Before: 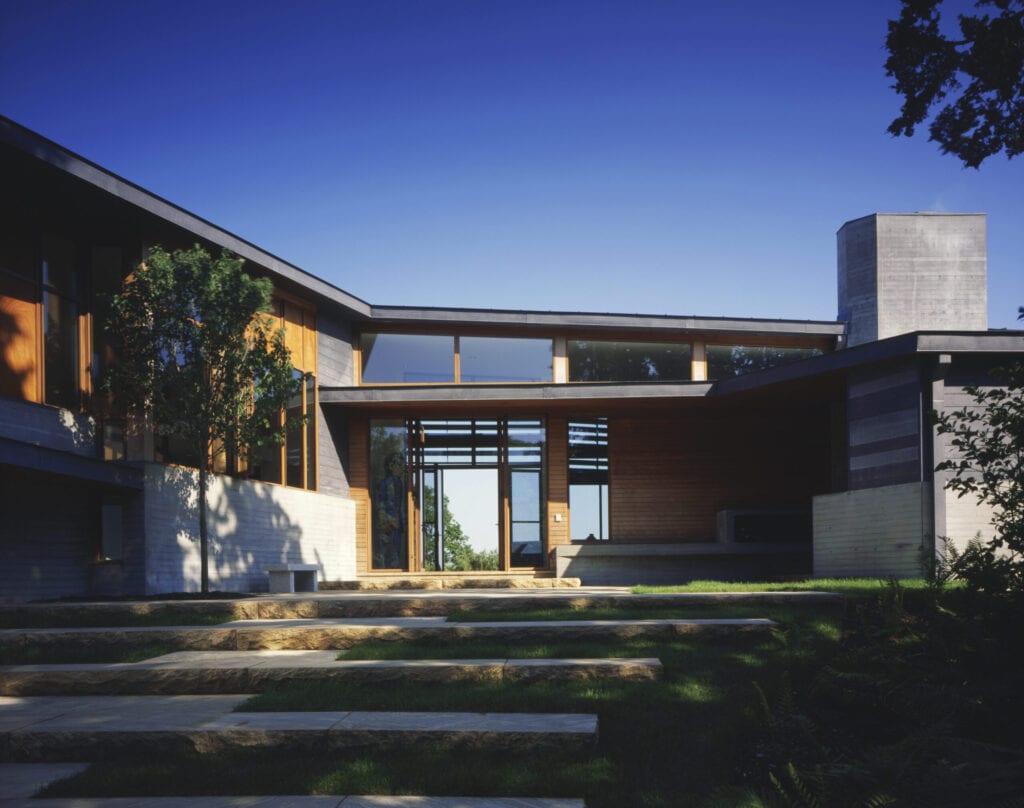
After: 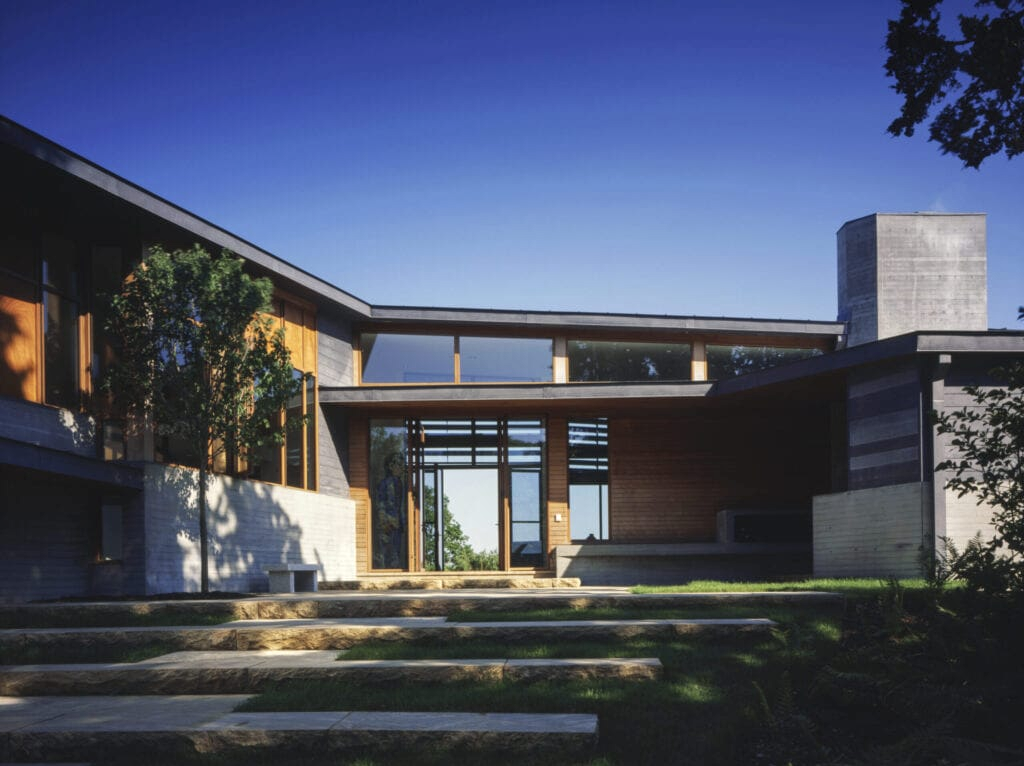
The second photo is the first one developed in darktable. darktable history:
crop and rotate: top 0%, bottom 5.097%
local contrast: on, module defaults
